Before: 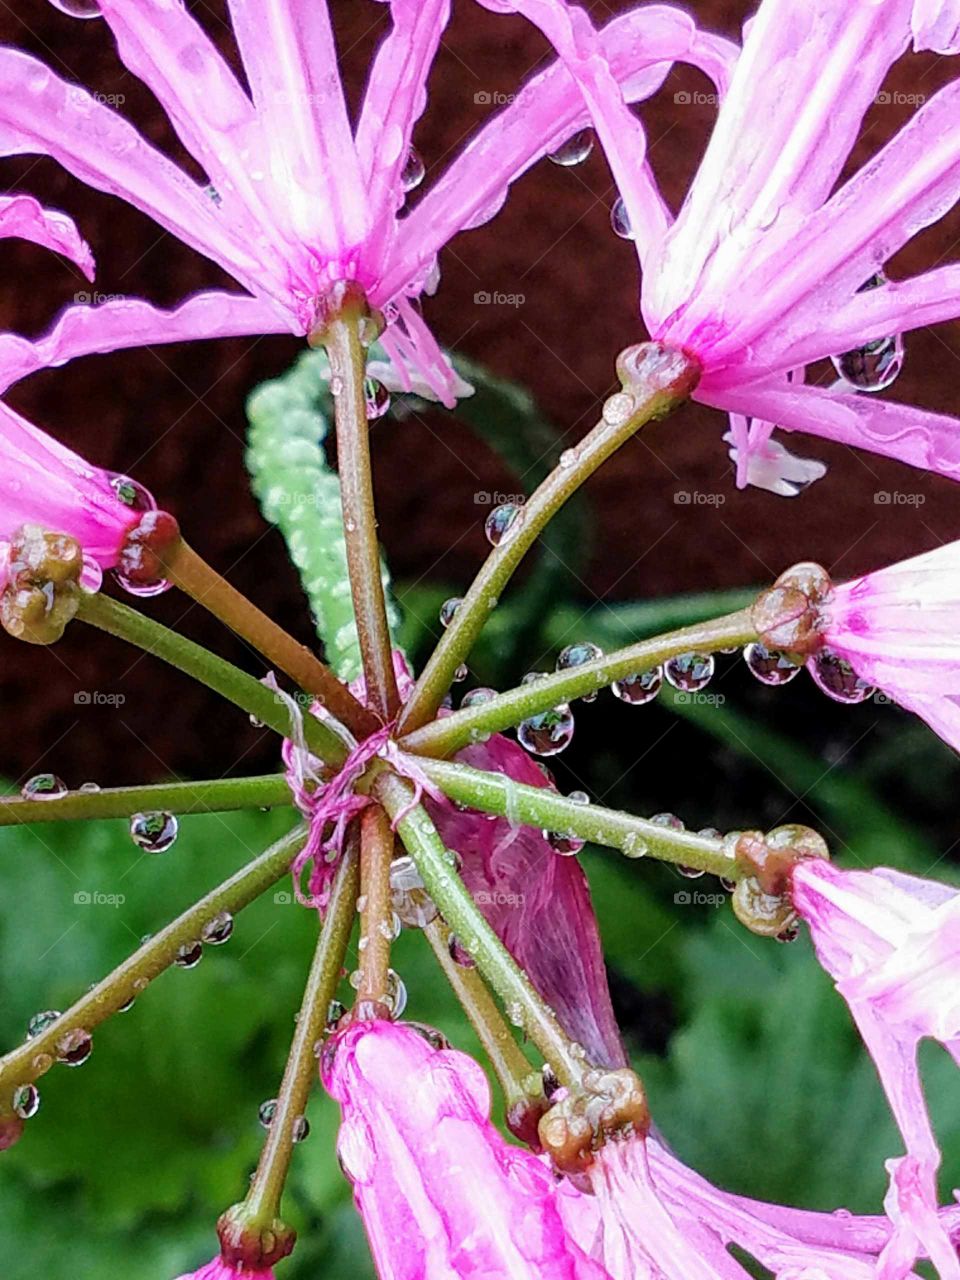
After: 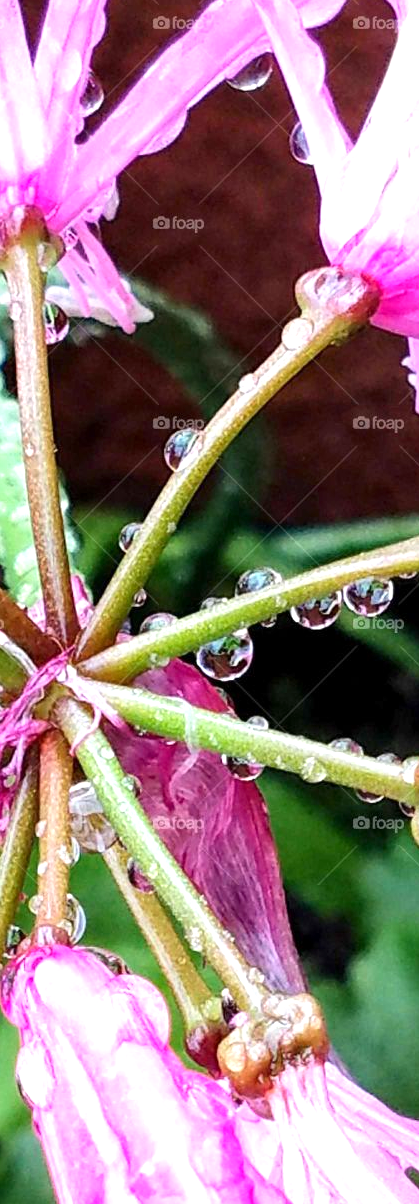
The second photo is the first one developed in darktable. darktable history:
crop: left 33.466%, top 5.931%, right 22.785%
exposure: exposure 0.652 EV, compensate exposure bias true, compensate highlight preservation false
contrast brightness saturation: contrast 0.082, saturation 0.021
